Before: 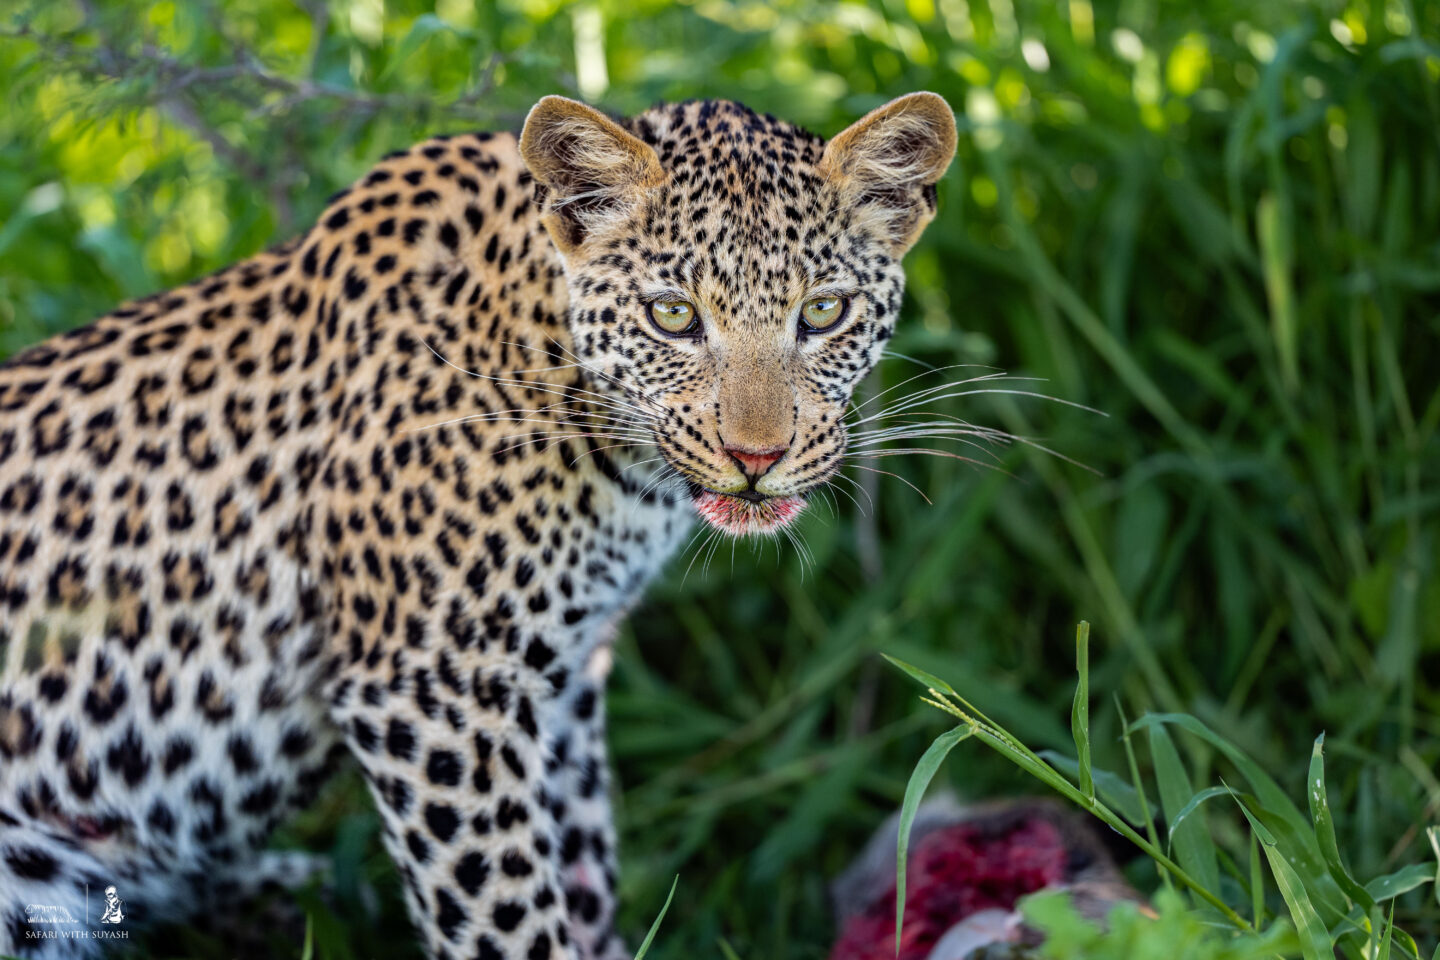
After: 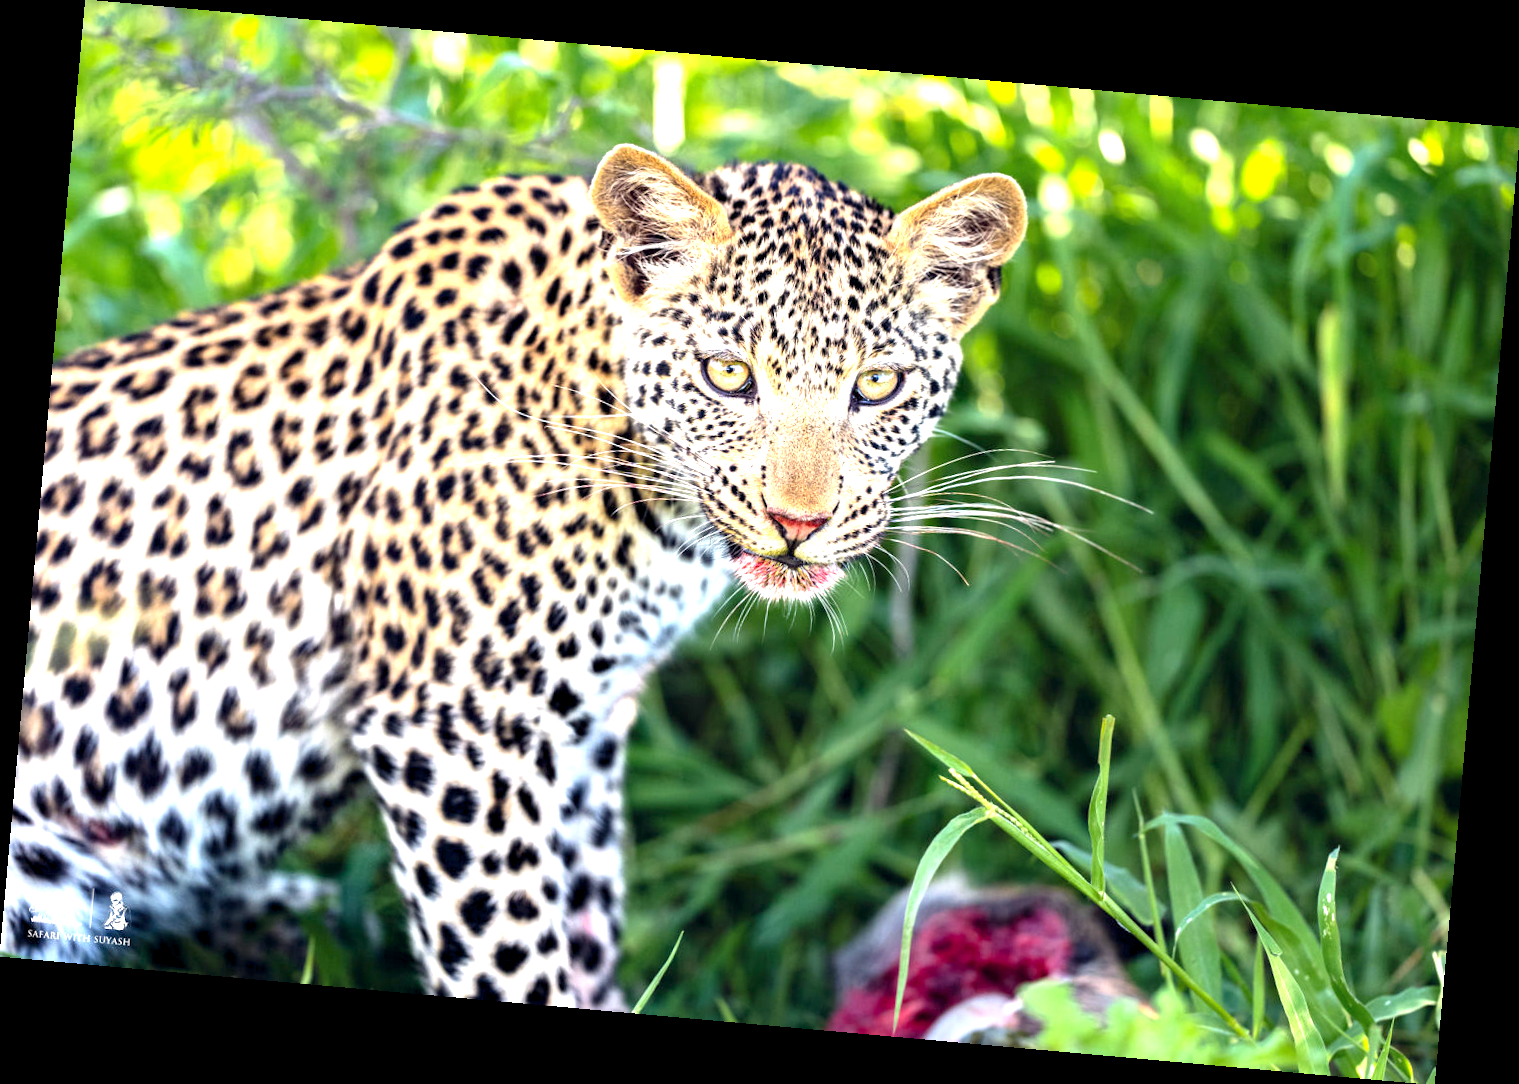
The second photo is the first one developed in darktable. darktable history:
exposure: black level correction 0.001, exposure 1.646 EV, compensate exposure bias true, compensate highlight preservation false
rotate and perspective: rotation 5.12°, automatic cropping off
color balance rgb: shadows lift › hue 87.51°, highlights gain › chroma 1.62%, highlights gain › hue 55.1°, global offset › chroma 0.06%, global offset › hue 253.66°, linear chroma grading › global chroma 0.5%
